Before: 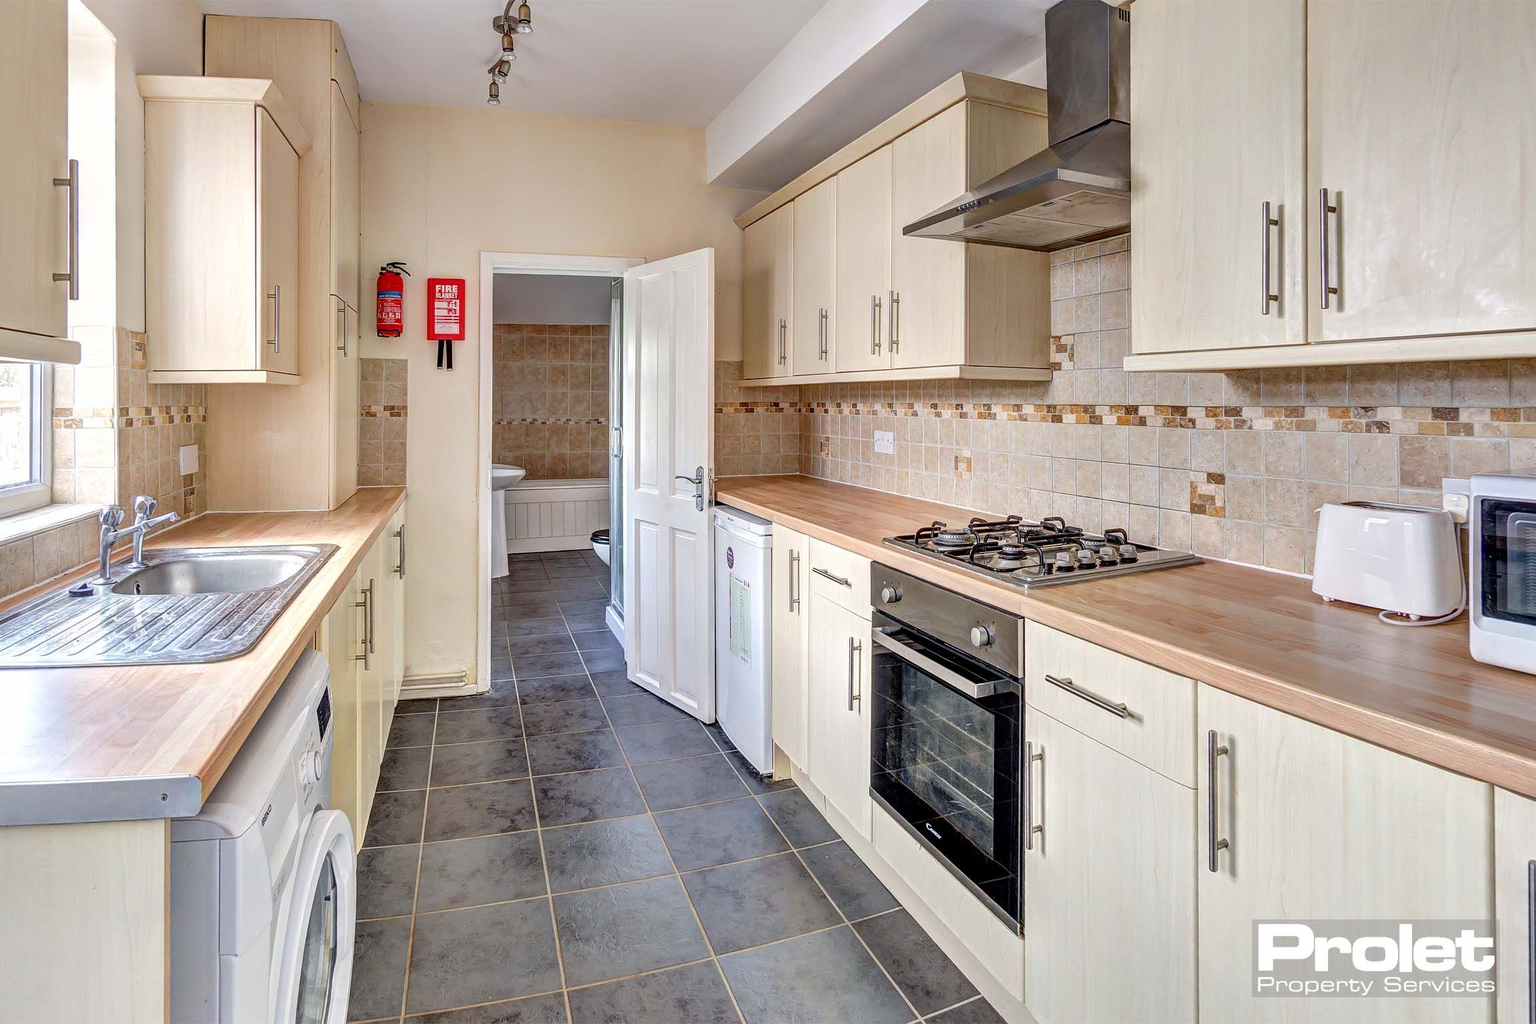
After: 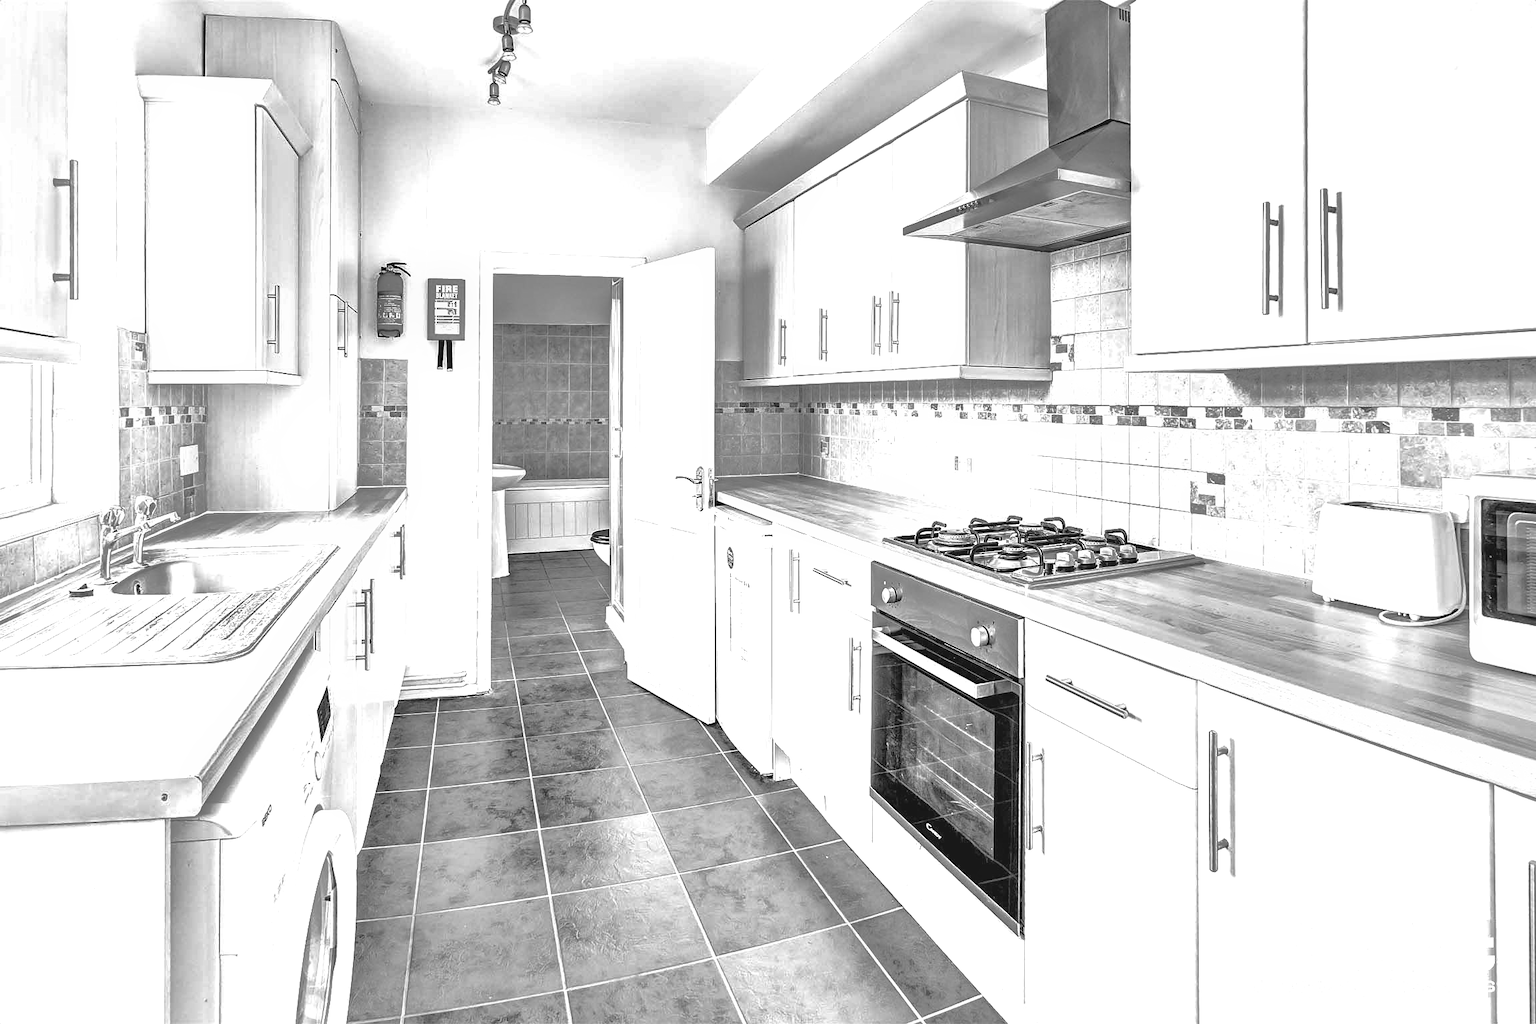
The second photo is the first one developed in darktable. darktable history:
monochrome: a -3.63, b -0.465
exposure: black level correction -0.002, exposure 1.35 EV, compensate highlight preservation false
shadows and highlights: on, module defaults
